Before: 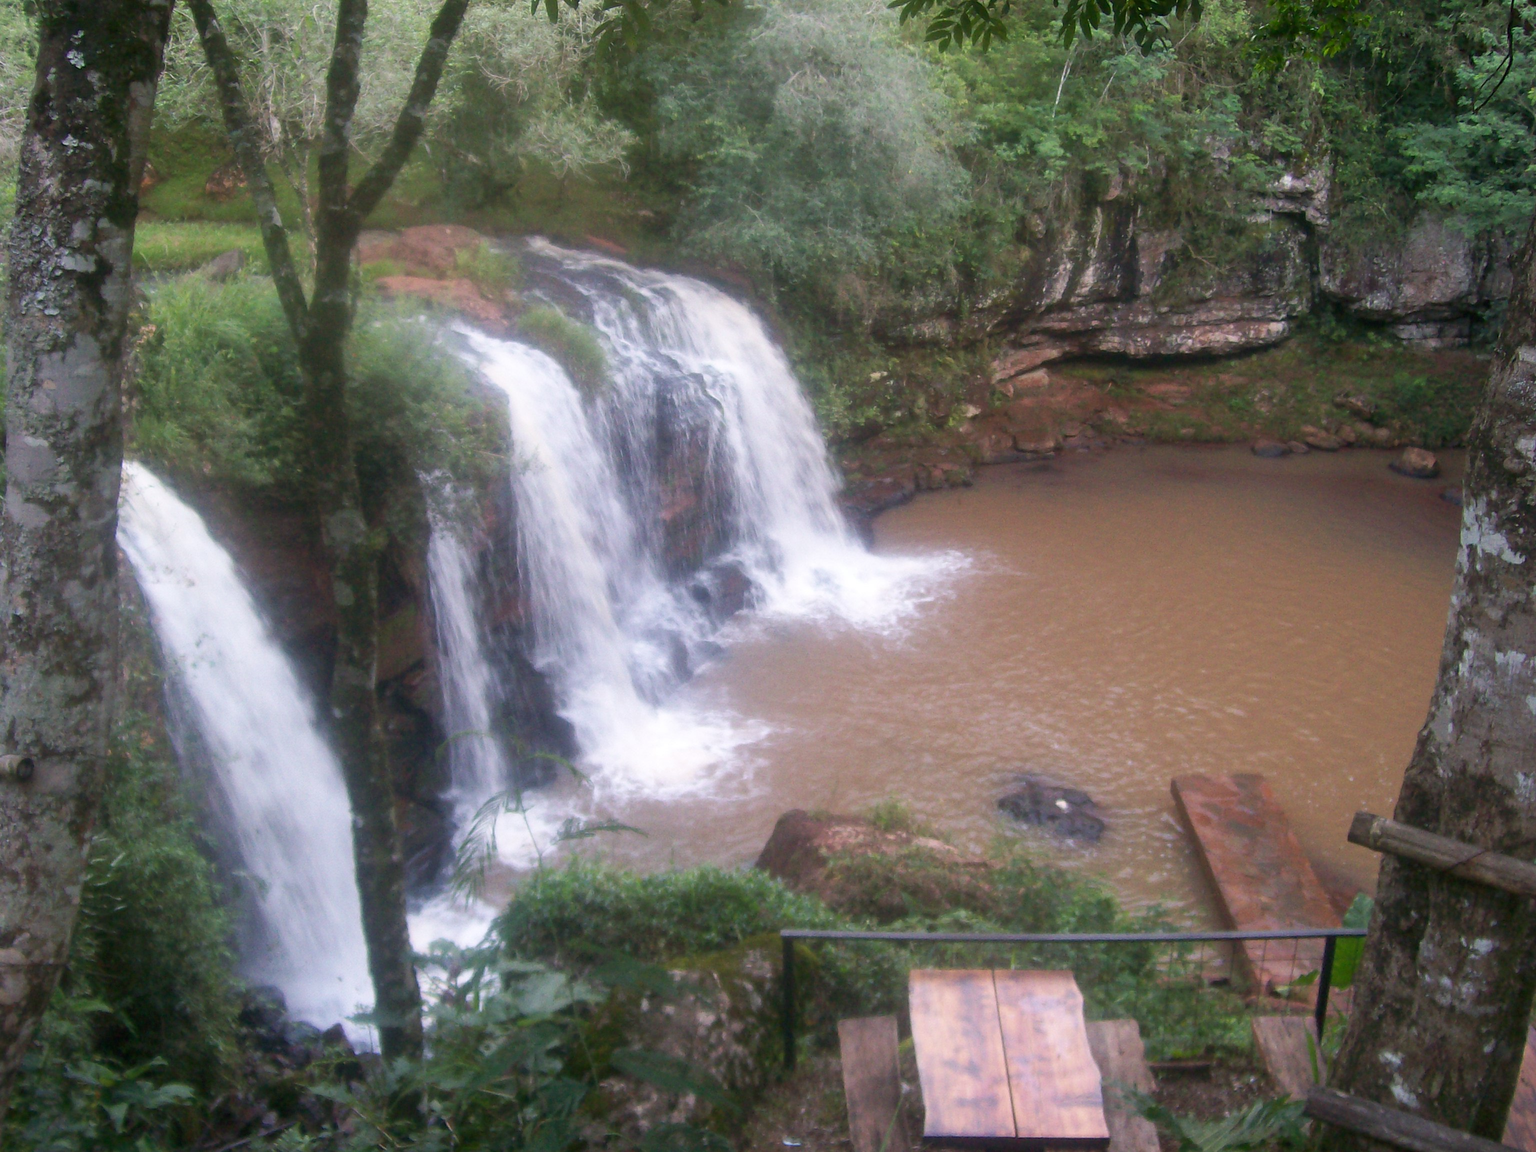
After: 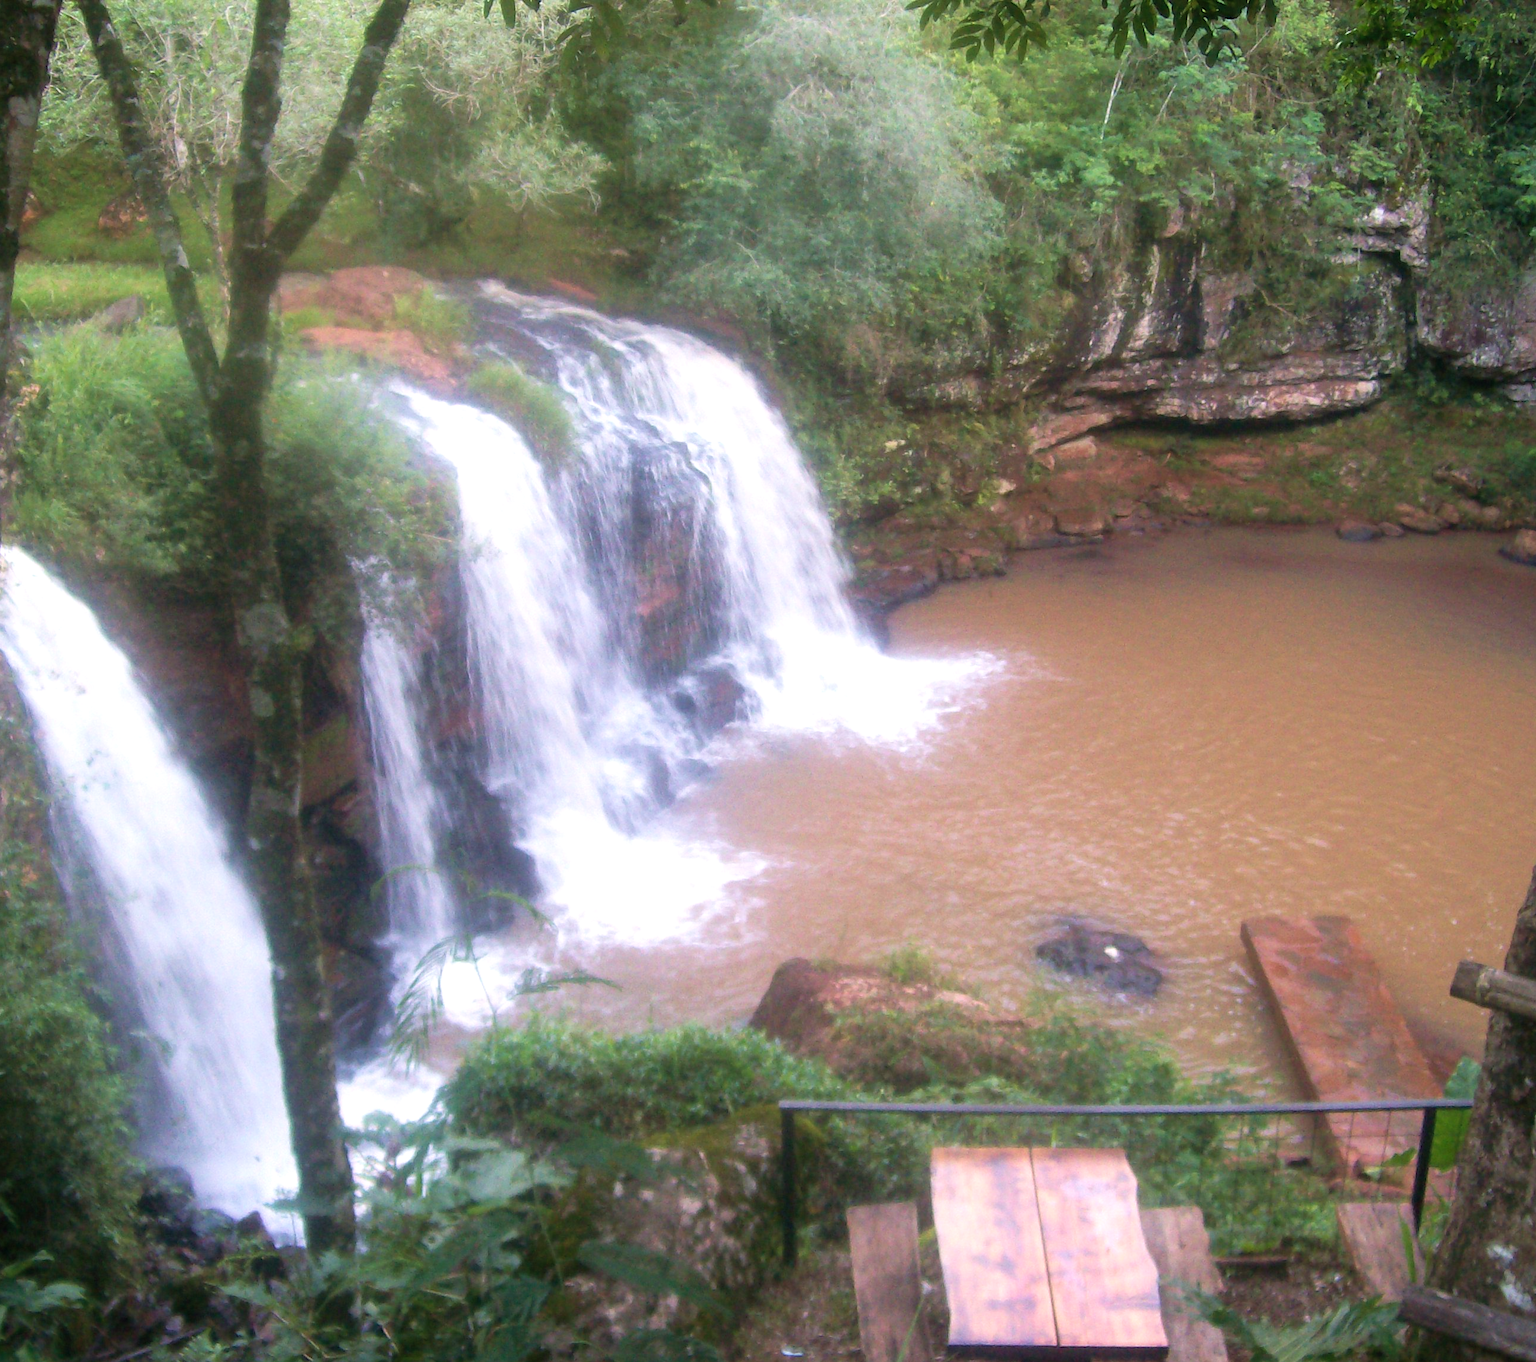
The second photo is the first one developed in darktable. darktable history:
crop: left 8.005%, right 7.469%
contrast brightness saturation: contrast 0.051, brightness 0.056, saturation 0.01
tone equalizer: -8 EV -0.398 EV, -7 EV -0.383 EV, -6 EV -0.367 EV, -5 EV -0.249 EV, -3 EV 0.218 EV, -2 EV 0.349 EV, -1 EV 0.411 EV, +0 EV 0.415 EV
velvia: on, module defaults
